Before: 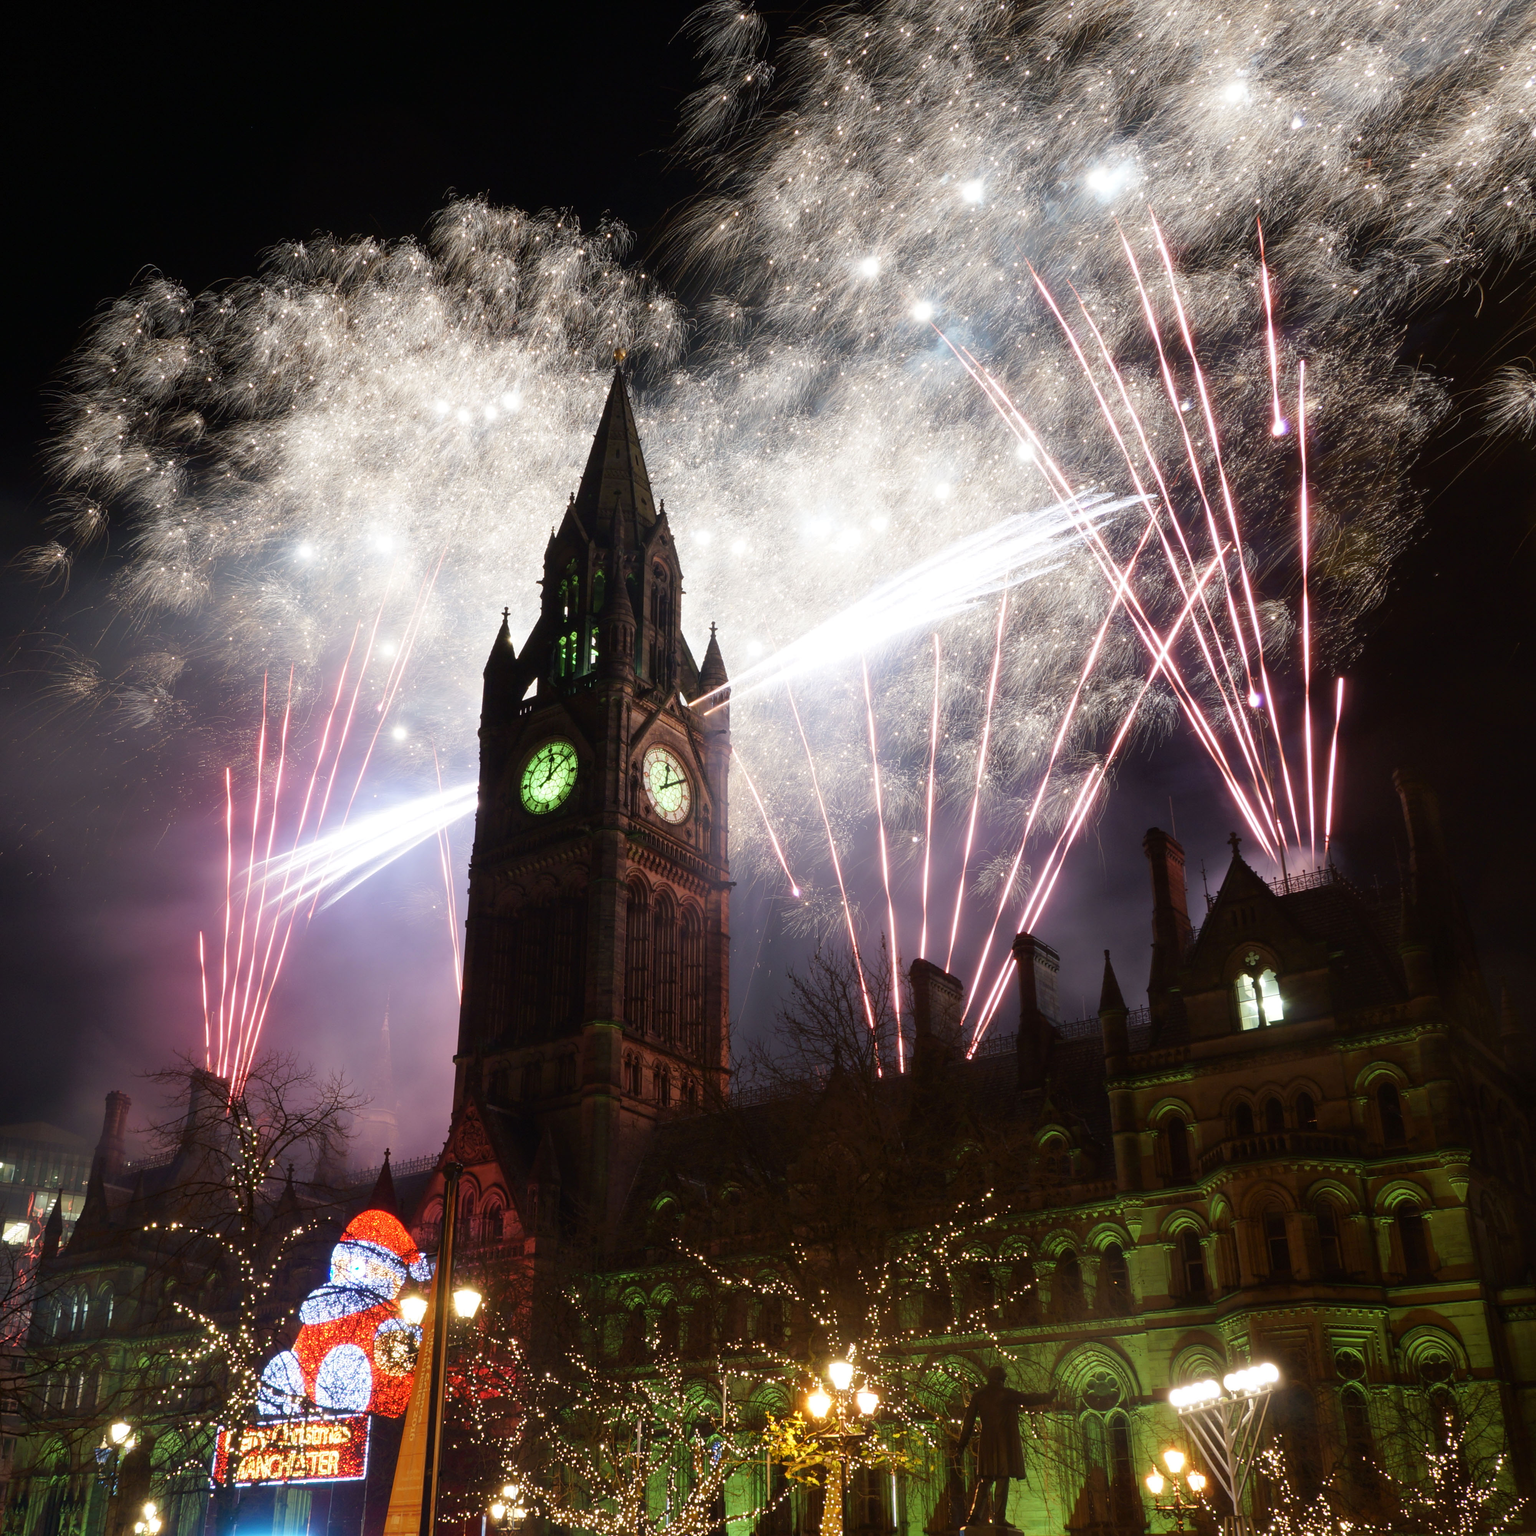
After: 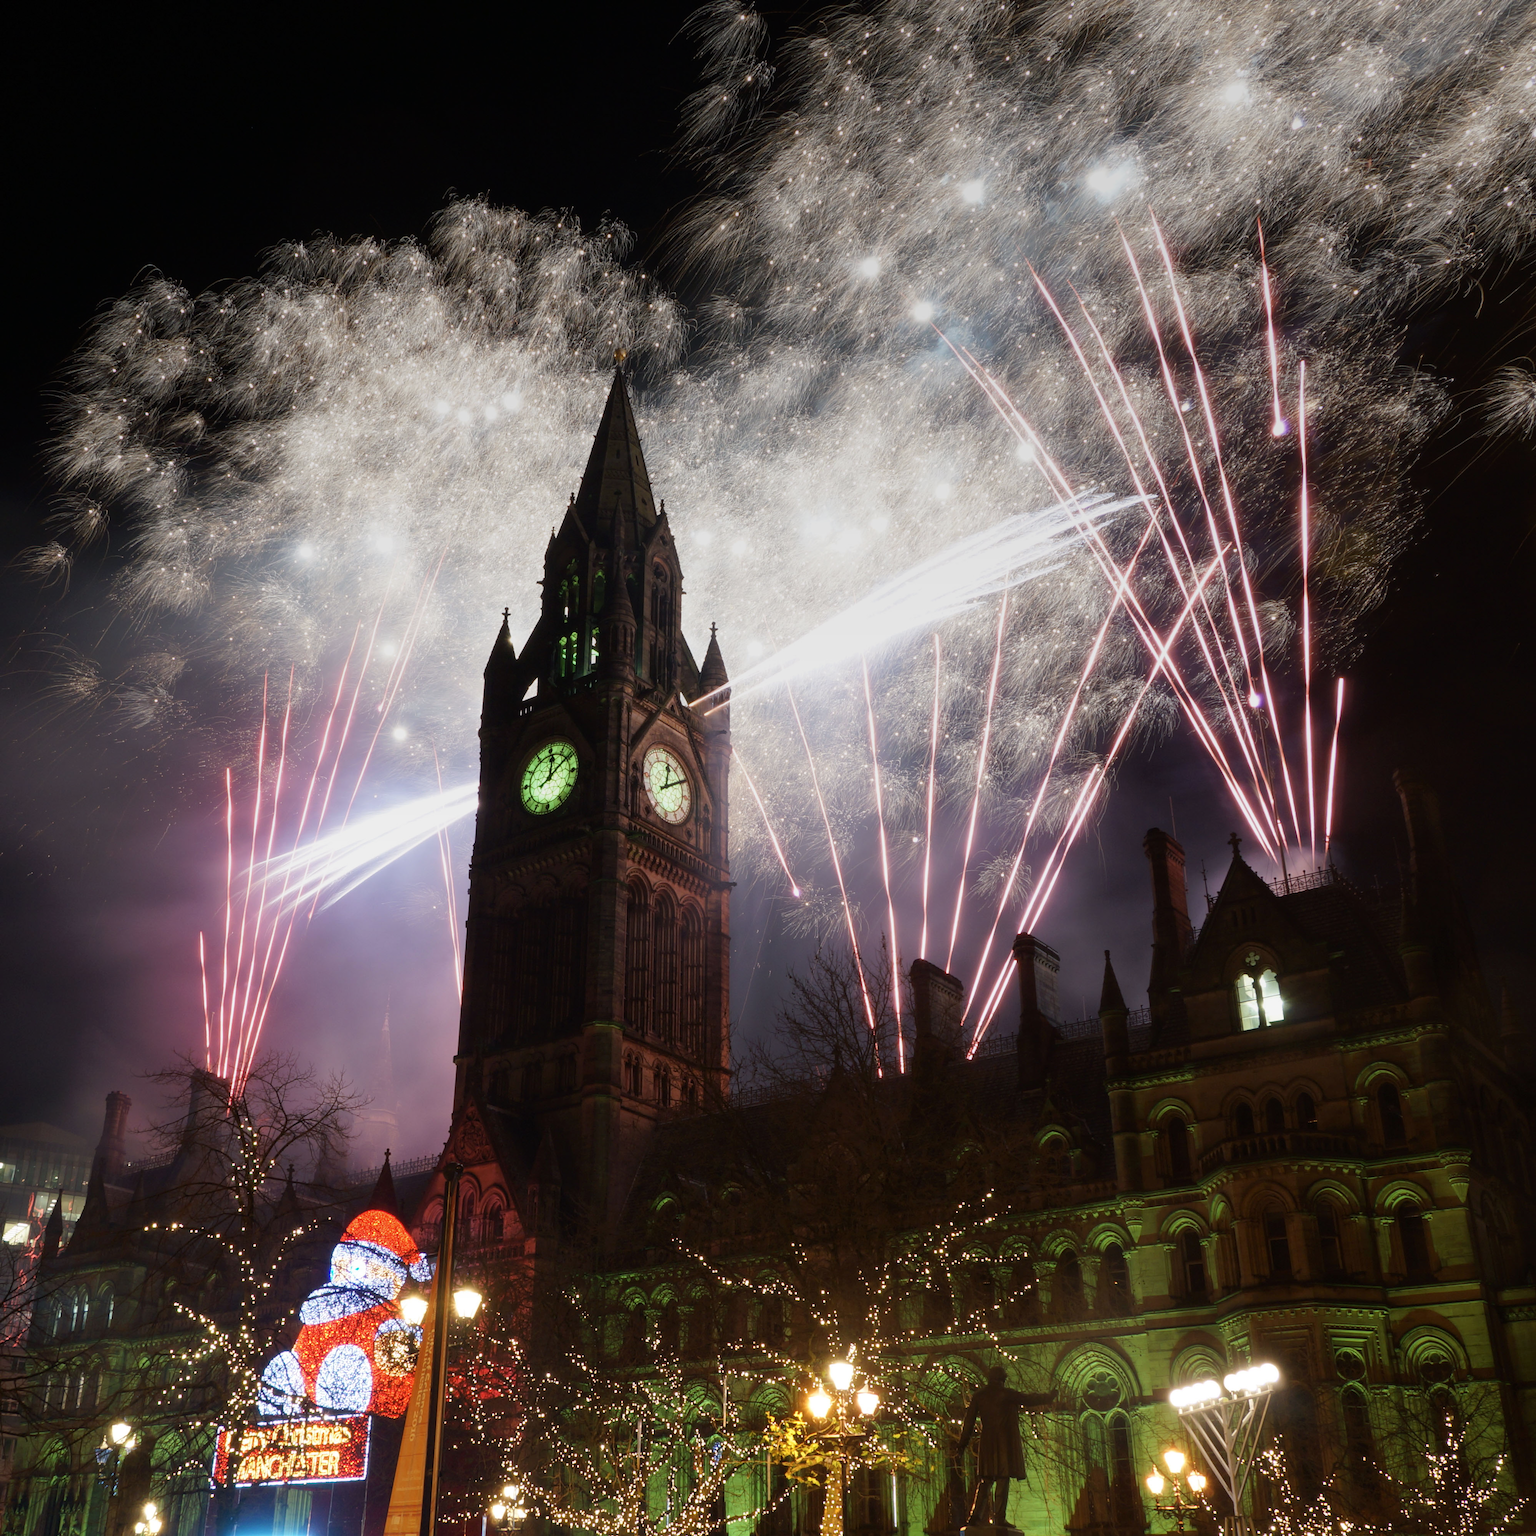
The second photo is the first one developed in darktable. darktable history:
graduated density: on, module defaults
contrast brightness saturation: saturation -0.05
